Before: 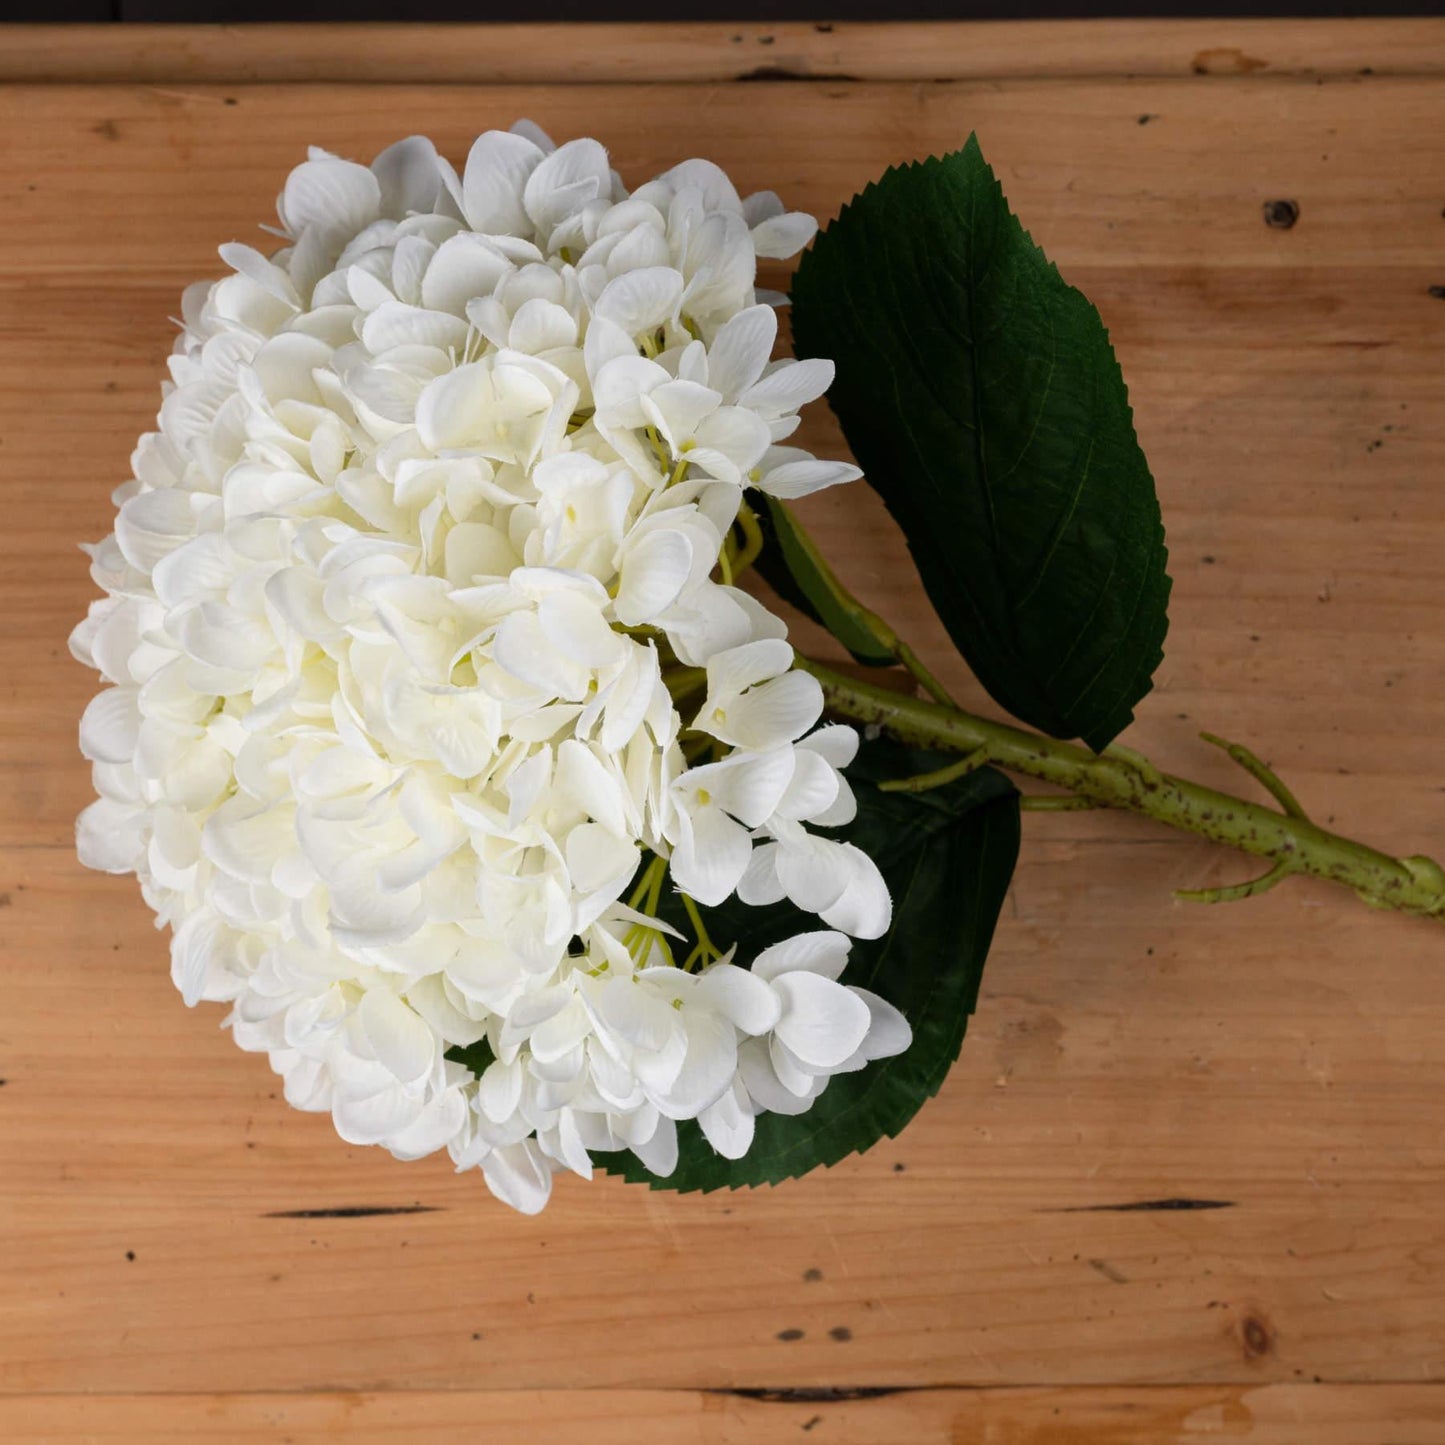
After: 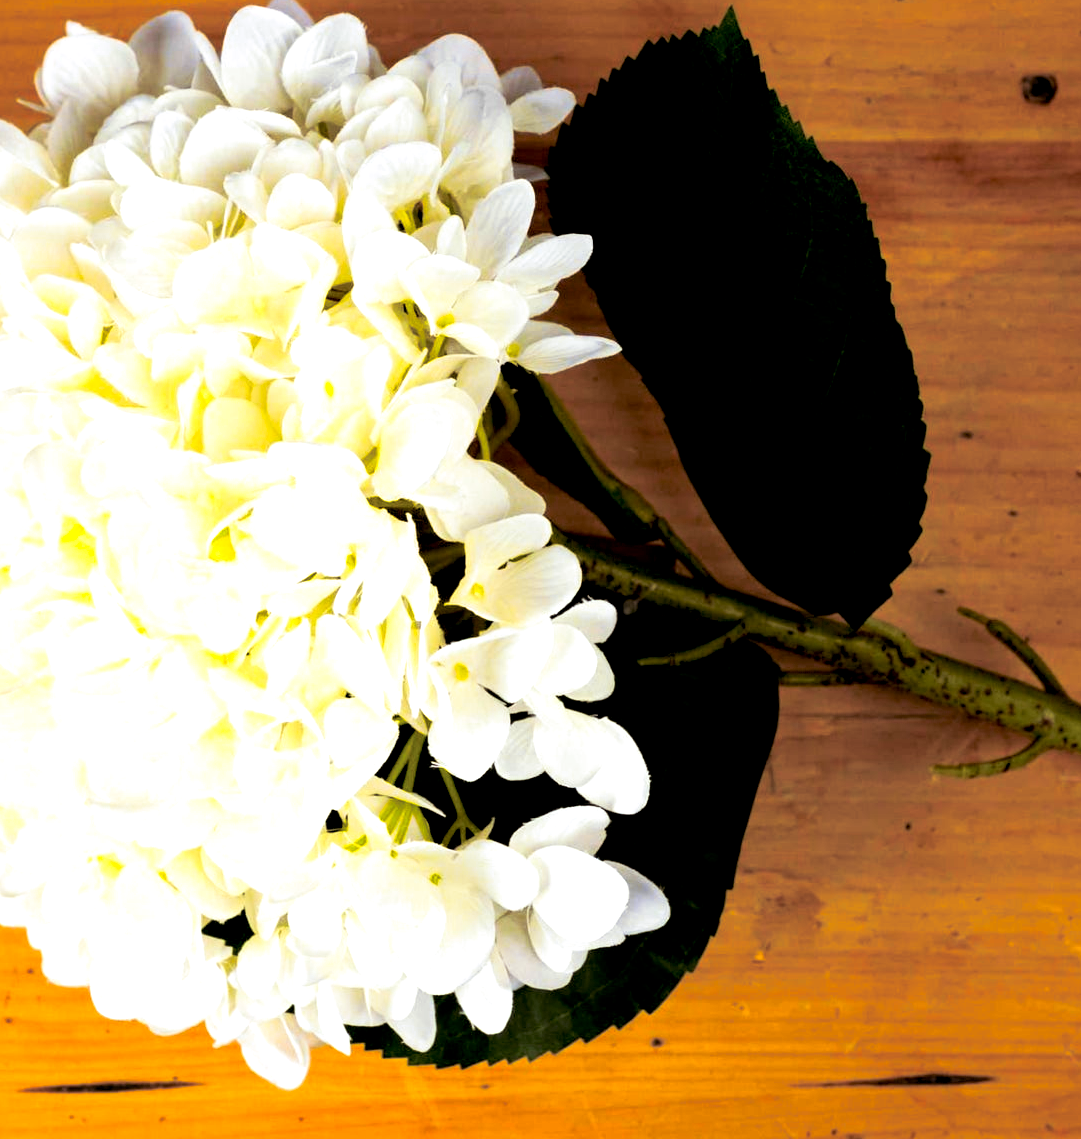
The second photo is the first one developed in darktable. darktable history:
levels: levels [0.036, 0.364, 0.827]
contrast brightness saturation: contrast 0.21, brightness -0.11, saturation 0.21
color contrast: green-magenta contrast 1.12, blue-yellow contrast 1.95, unbound 0
crop: left 16.768%, top 8.653%, right 8.362%, bottom 12.485%
split-toning: shadows › saturation 0.2
